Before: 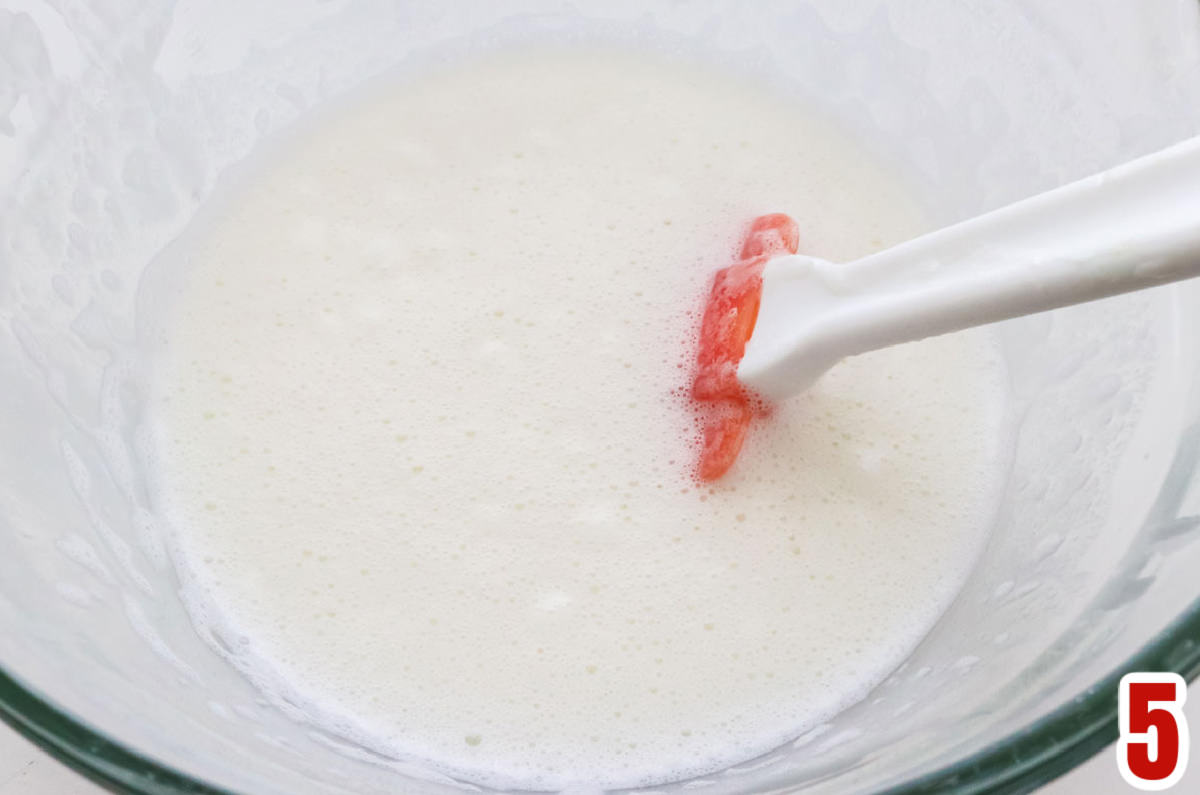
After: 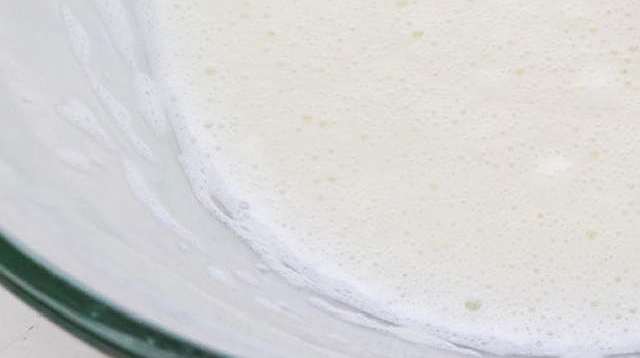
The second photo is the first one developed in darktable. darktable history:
sharpen: on, module defaults
color balance: output saturation 110%
crop and rotate: top 54.778%, right 46.61%, bottom 0.159%
